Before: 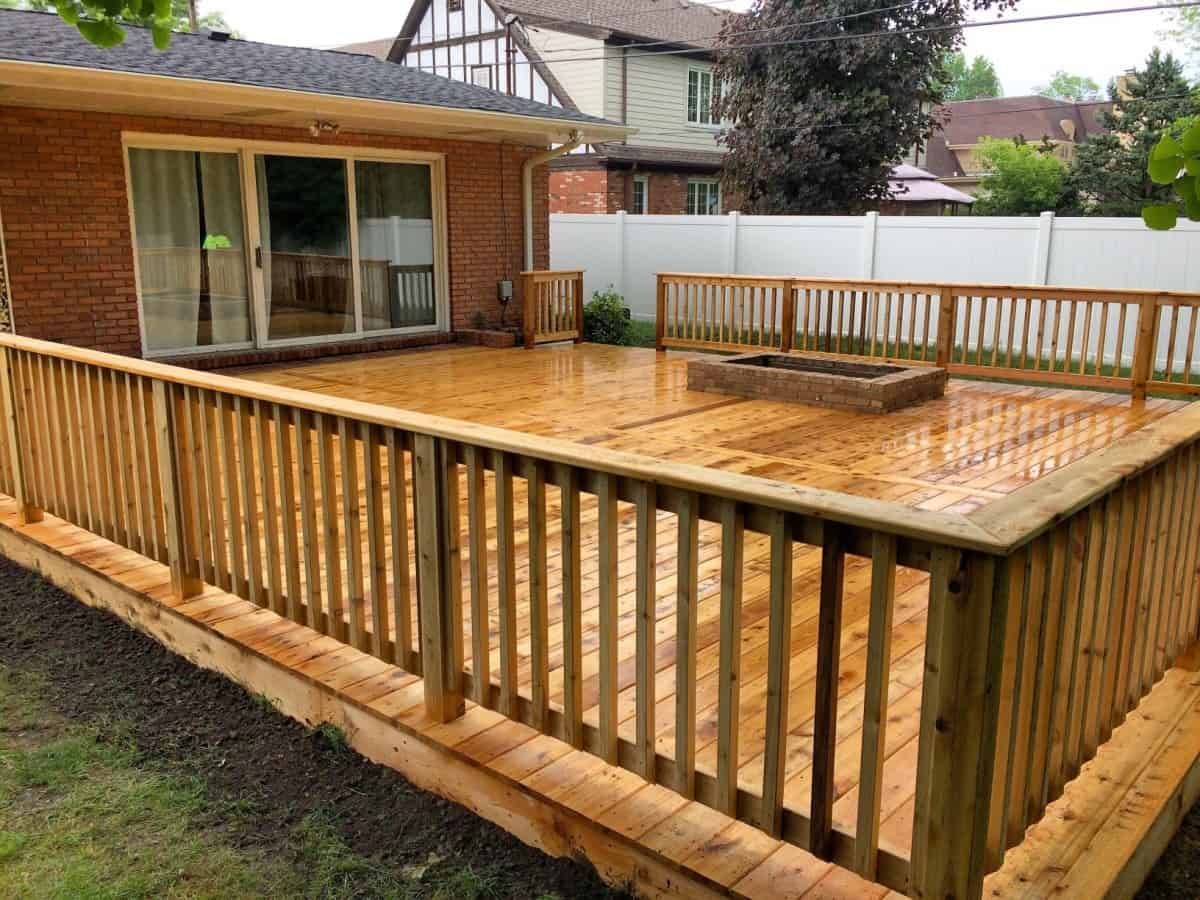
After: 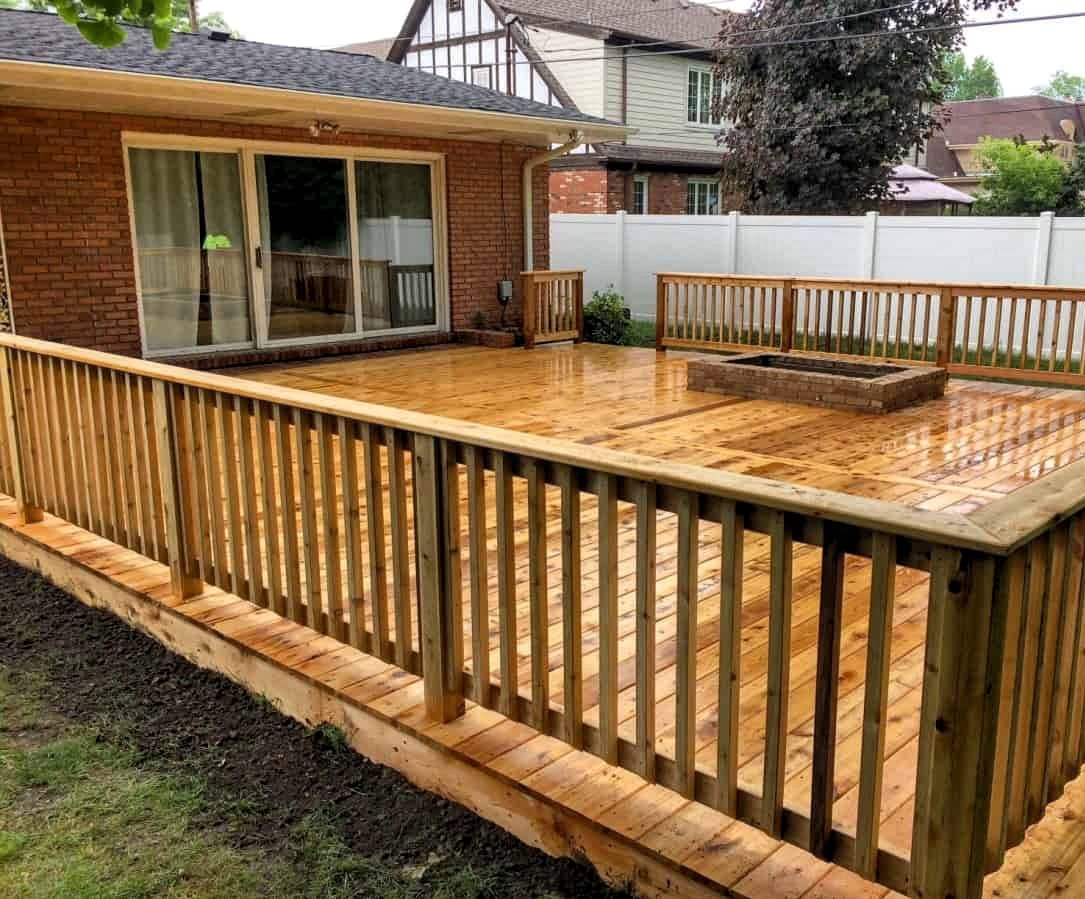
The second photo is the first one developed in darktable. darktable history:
crop: right 9.505%, bottom 0.035%
levels: black 8.52%, levels [0.026, 0.507, 0.987]
local contrast: on, module defaults
